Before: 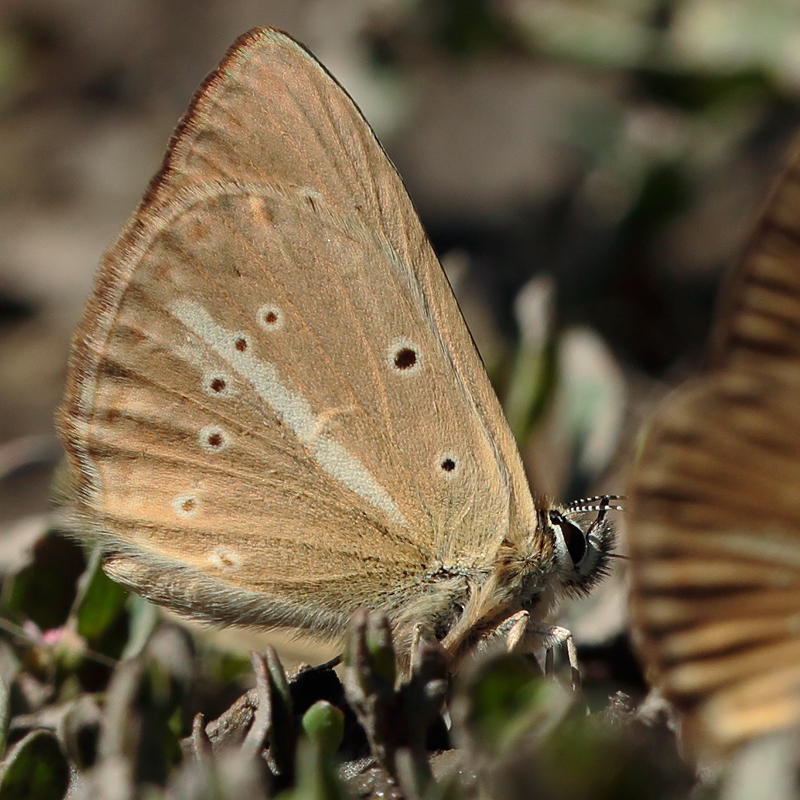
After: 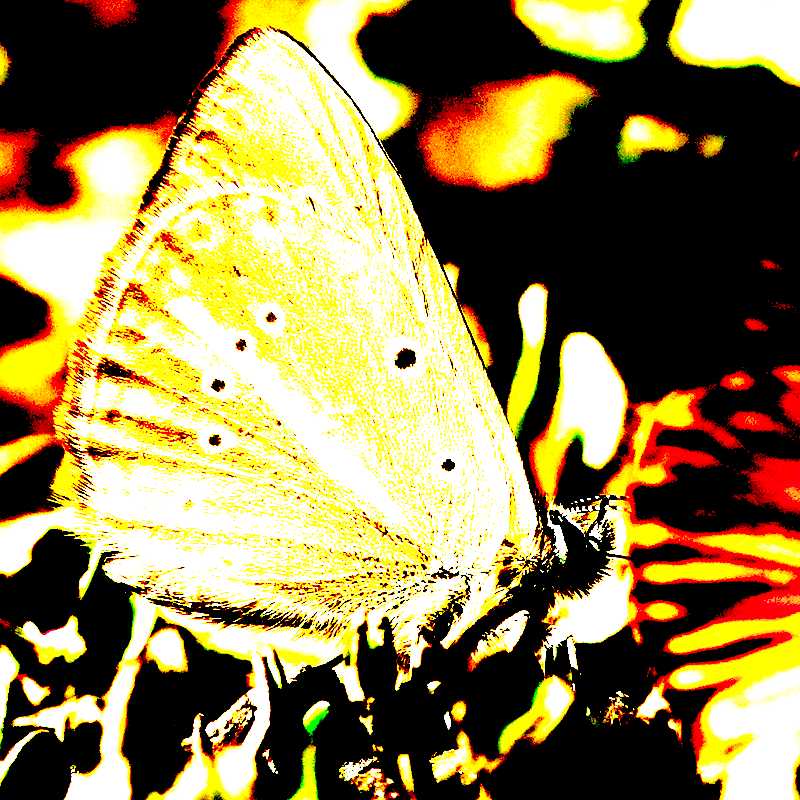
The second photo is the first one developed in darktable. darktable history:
white balance: emerald 1
color balance rgb: perceptual saturation grading › global saturation 20%, perceptual saturation grading › highlights -25%, perceptual saturation grading › shadows 25%
shadows and highlights: shadows 25, highlights -25
exposure: black level correction 0.1, exposure 3 EV, compensate highlight preservation false
